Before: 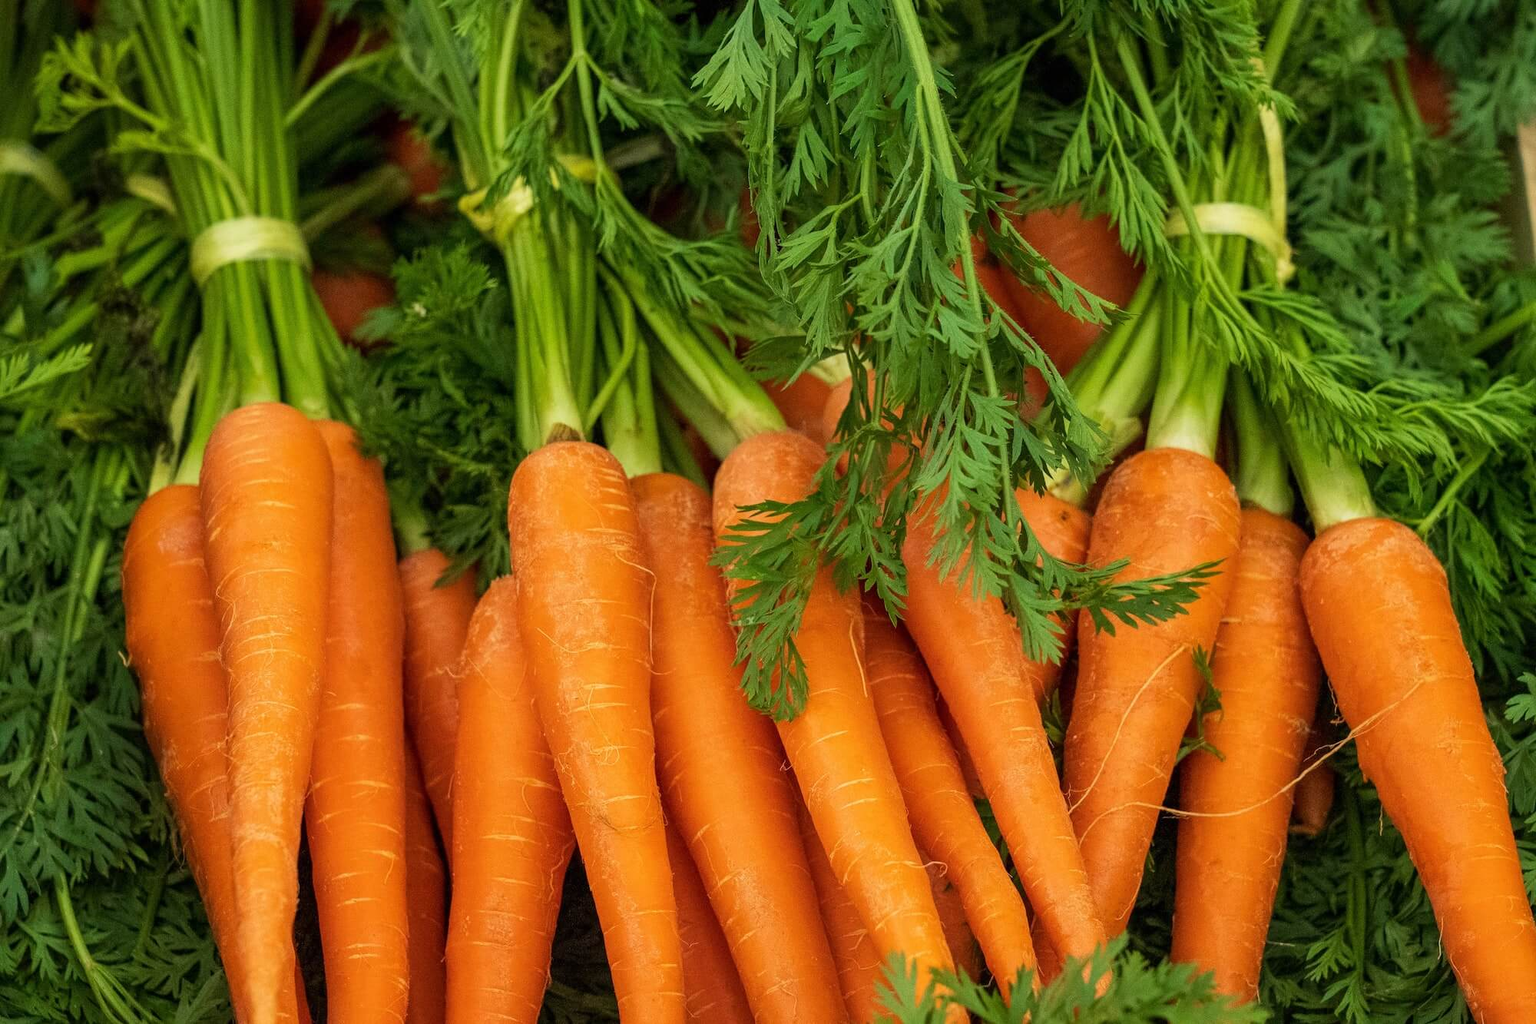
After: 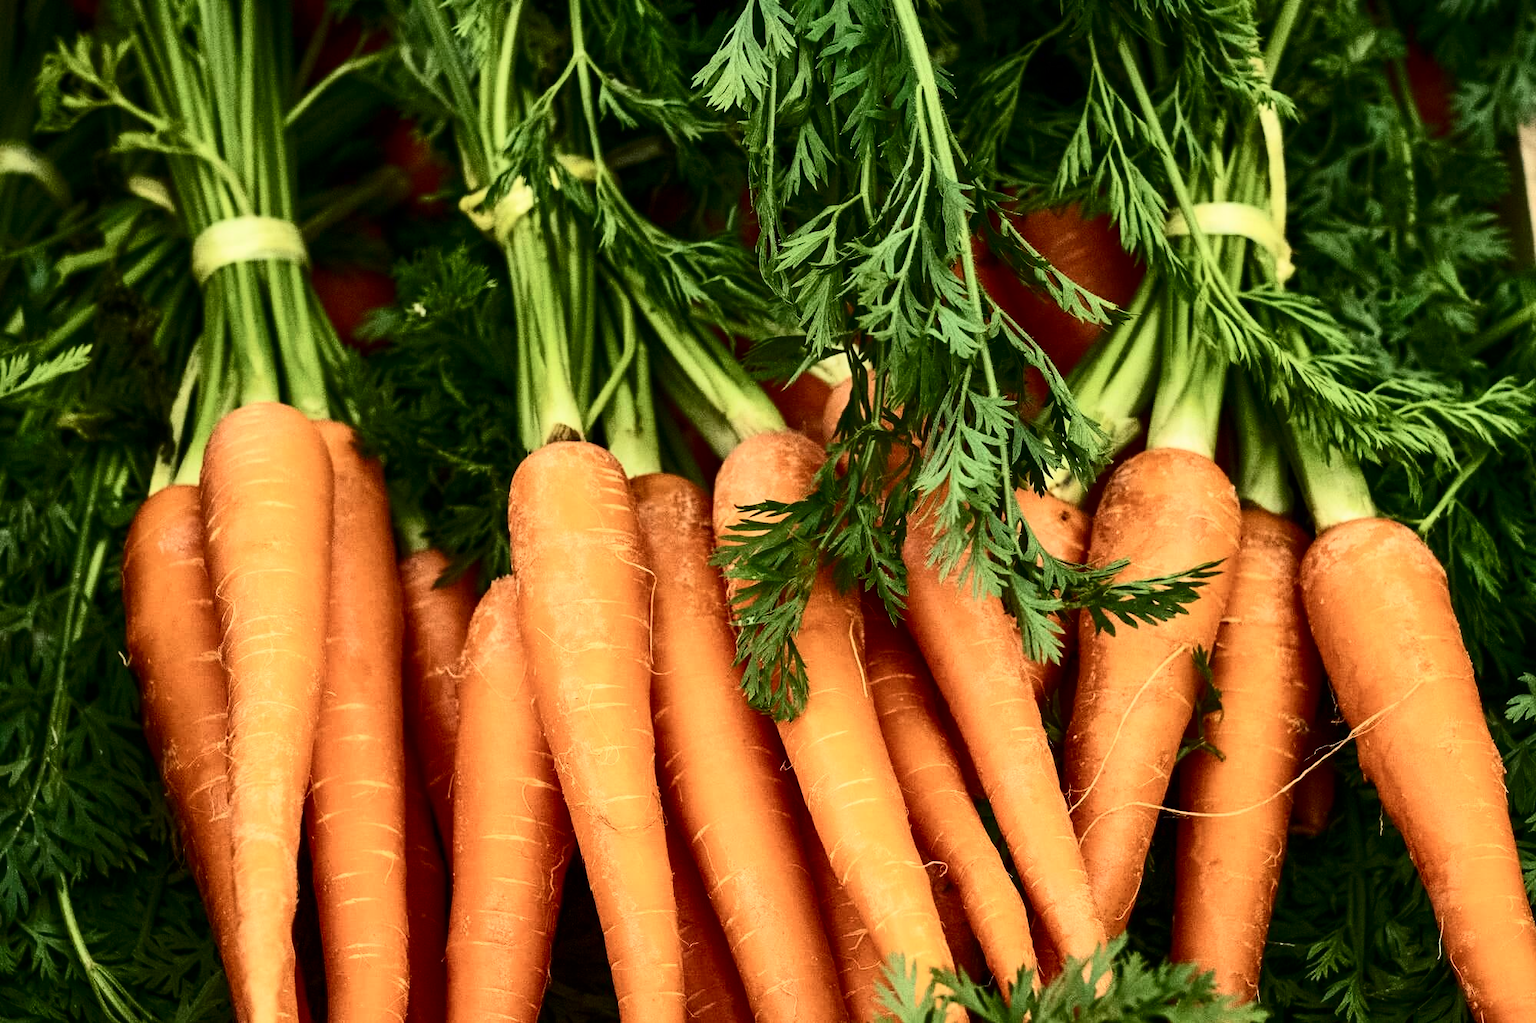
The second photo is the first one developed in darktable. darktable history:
contrast brightness saturation: contrast 0.509, saturation -0.084
